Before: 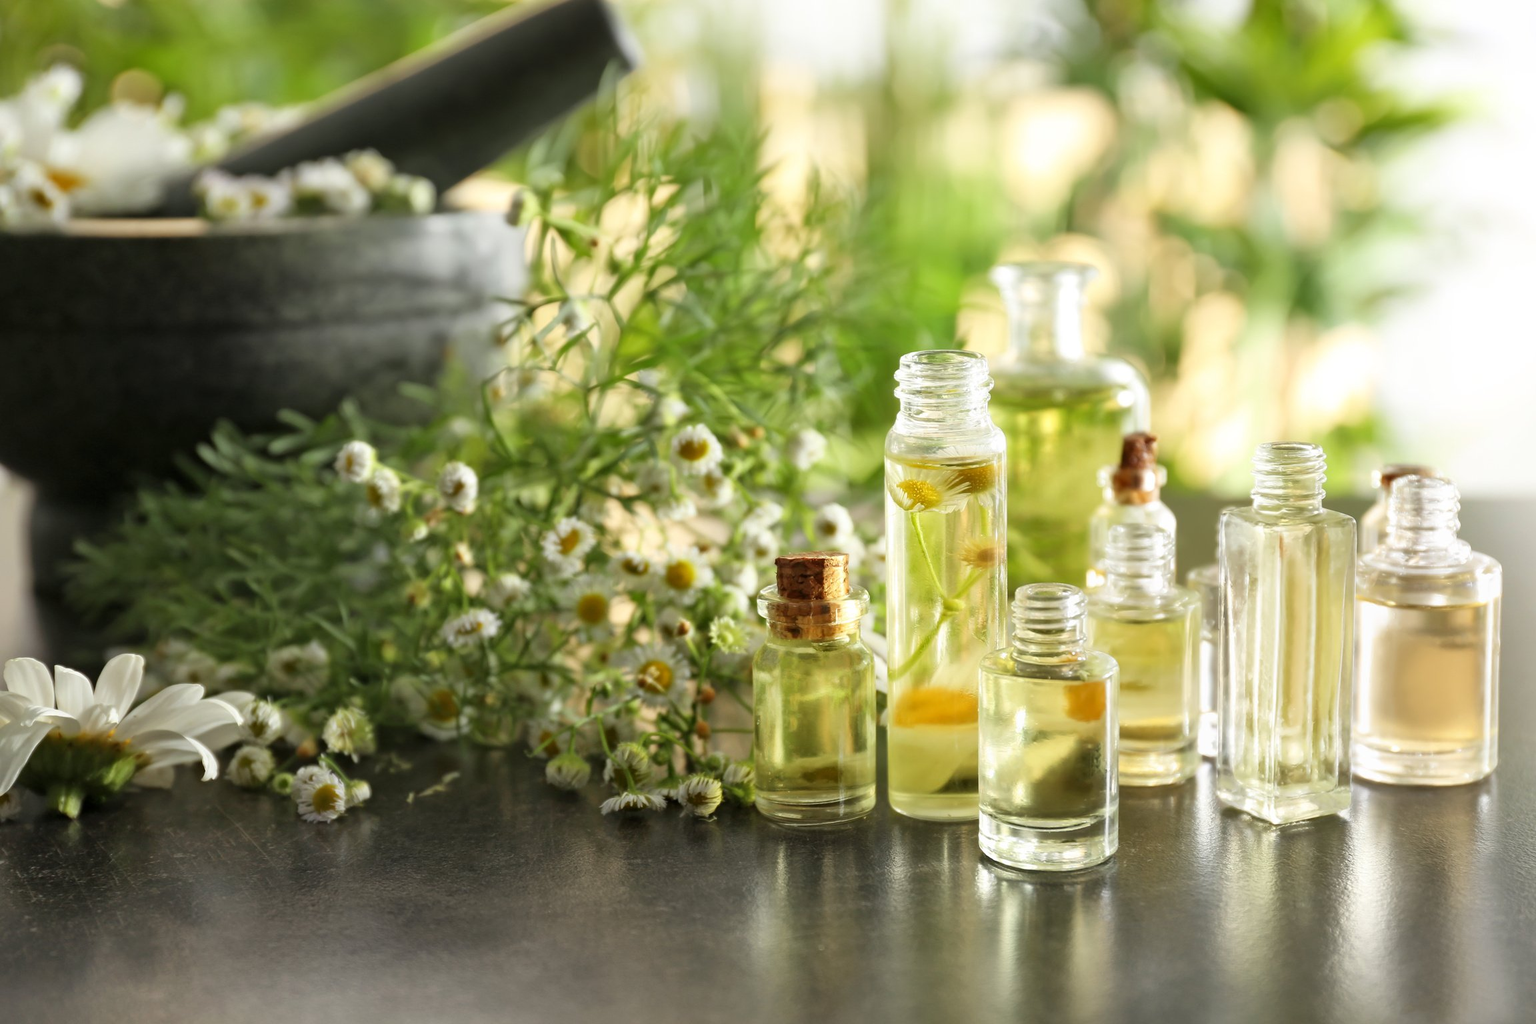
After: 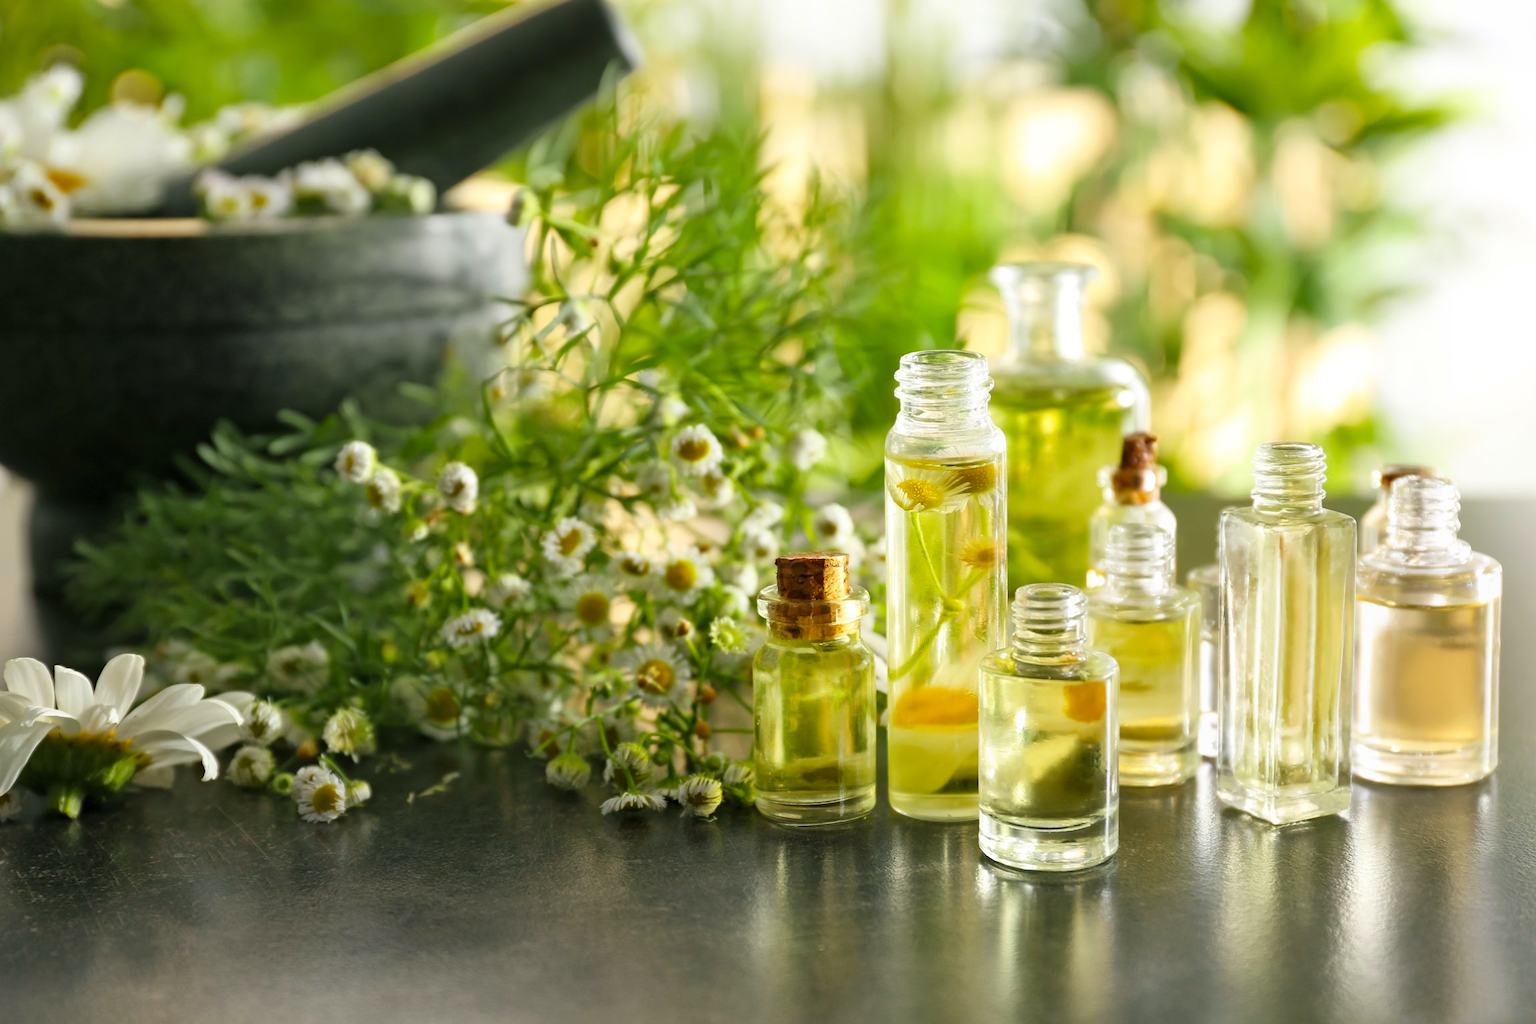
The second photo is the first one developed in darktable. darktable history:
color balance rgb: shadows lift › luminance -7.476%, shadows lift › chroma 2.325%, shadows lift › hue 164.72°, perceptual saturation grading › global saturation 14.708%, global vibrance 20%
